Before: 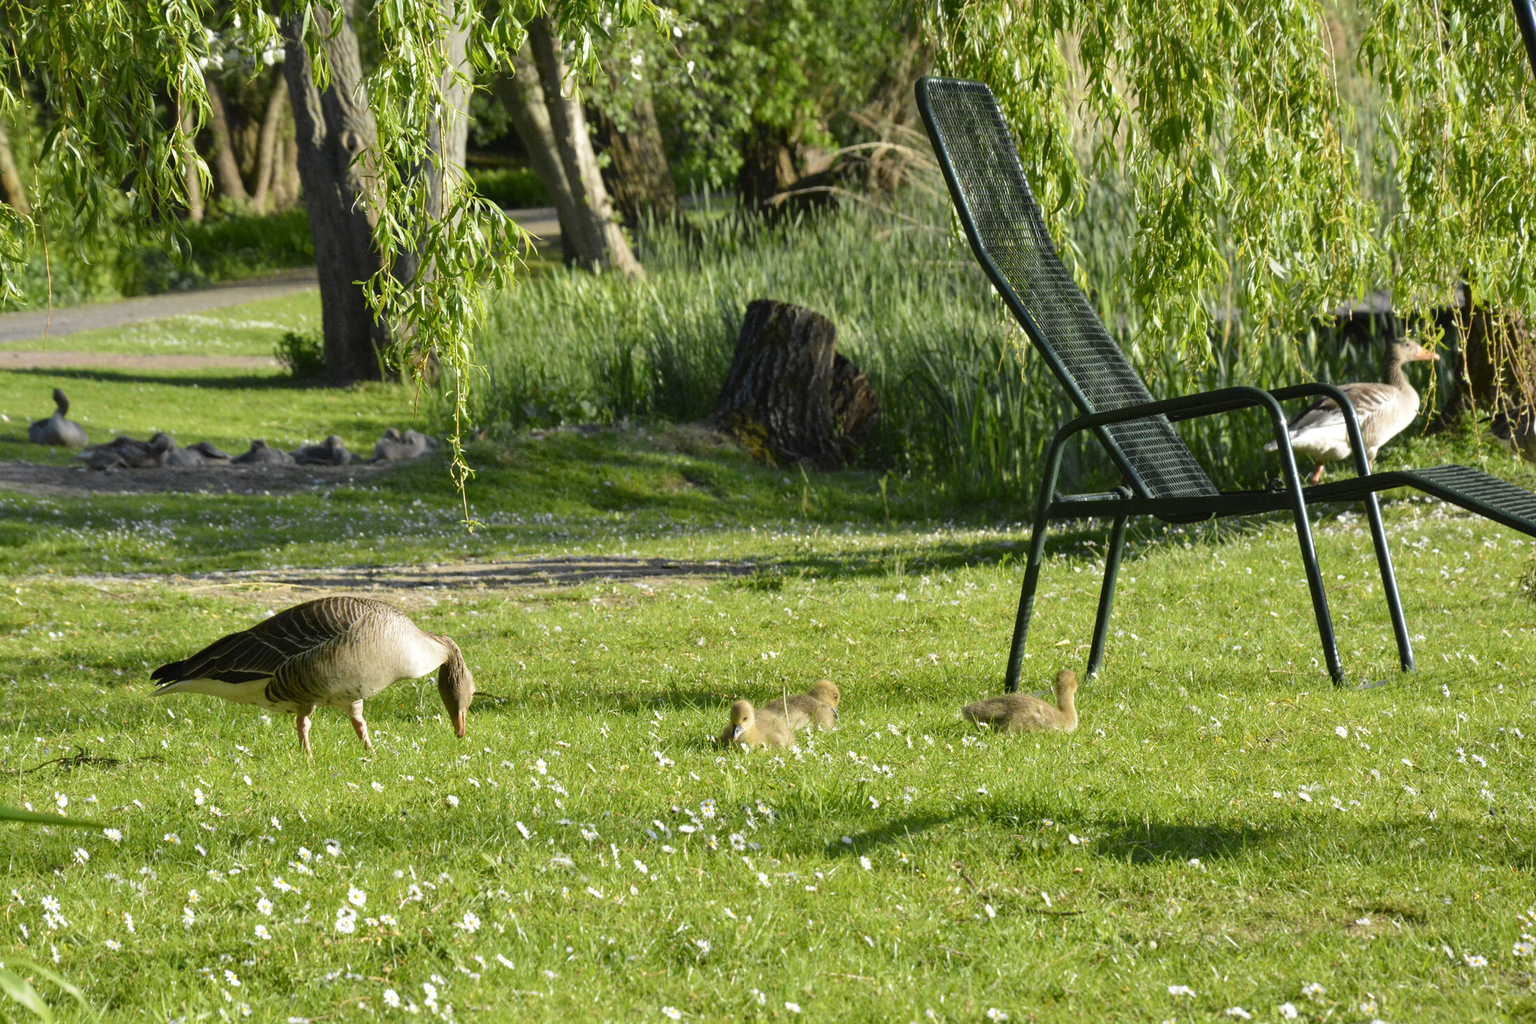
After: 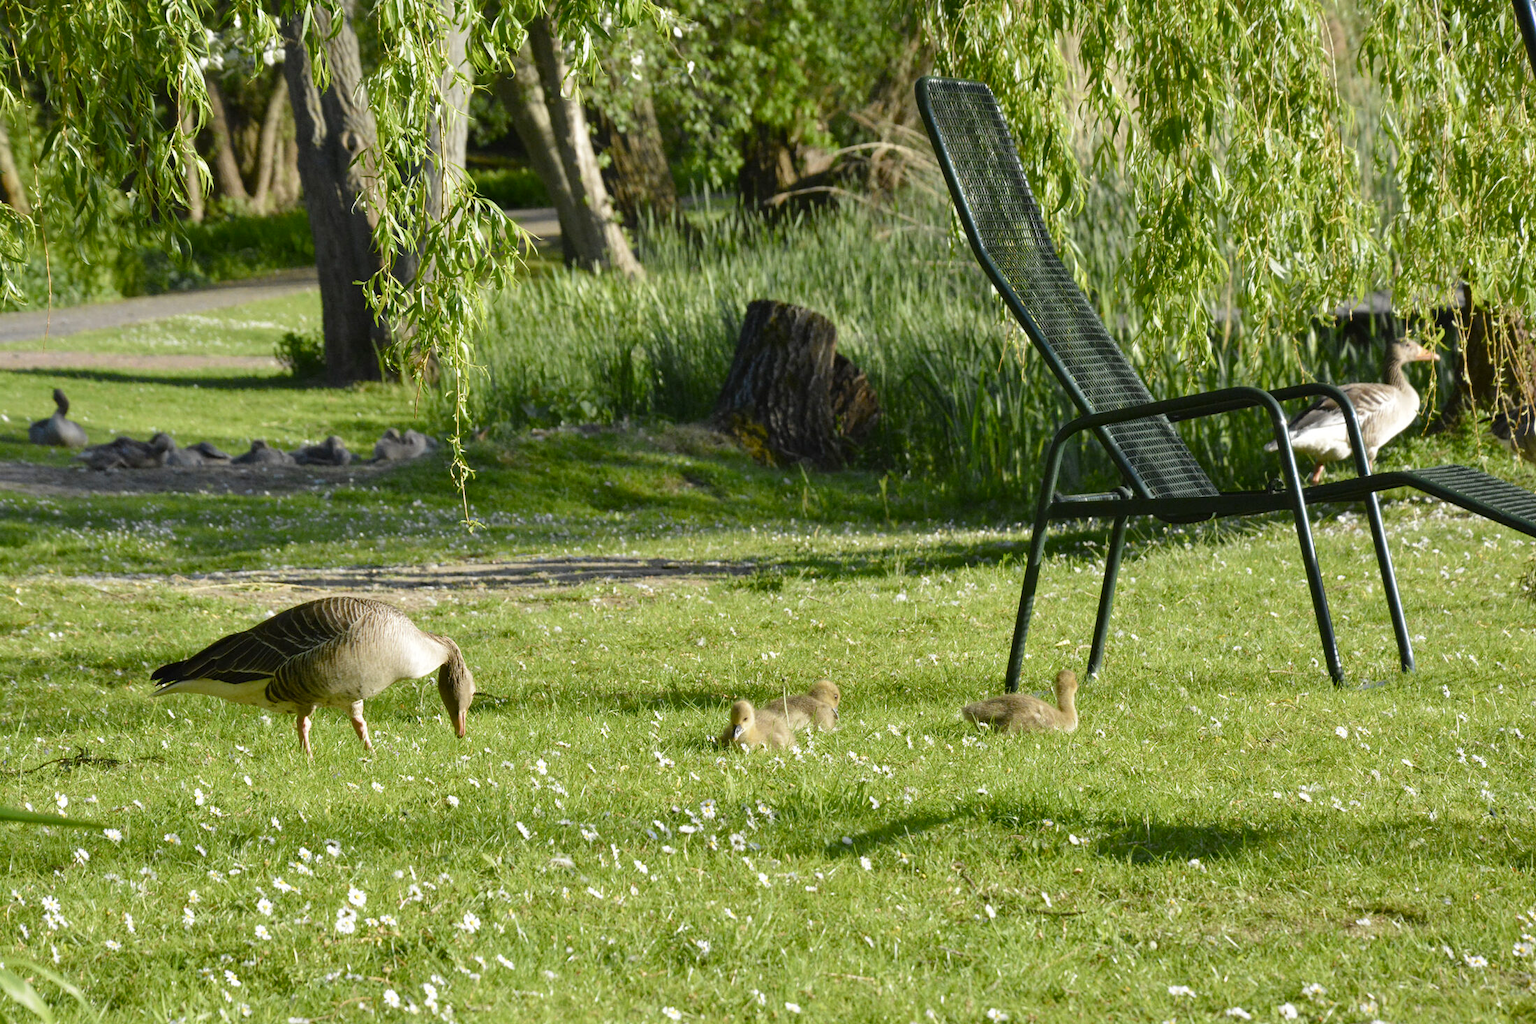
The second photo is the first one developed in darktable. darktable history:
color balance rgb: perceptual saturation grading › global saturation 0.031%, perceptual saturation grading › highlights -15.21%, perceptual saturation grading › shadows 24.853%
